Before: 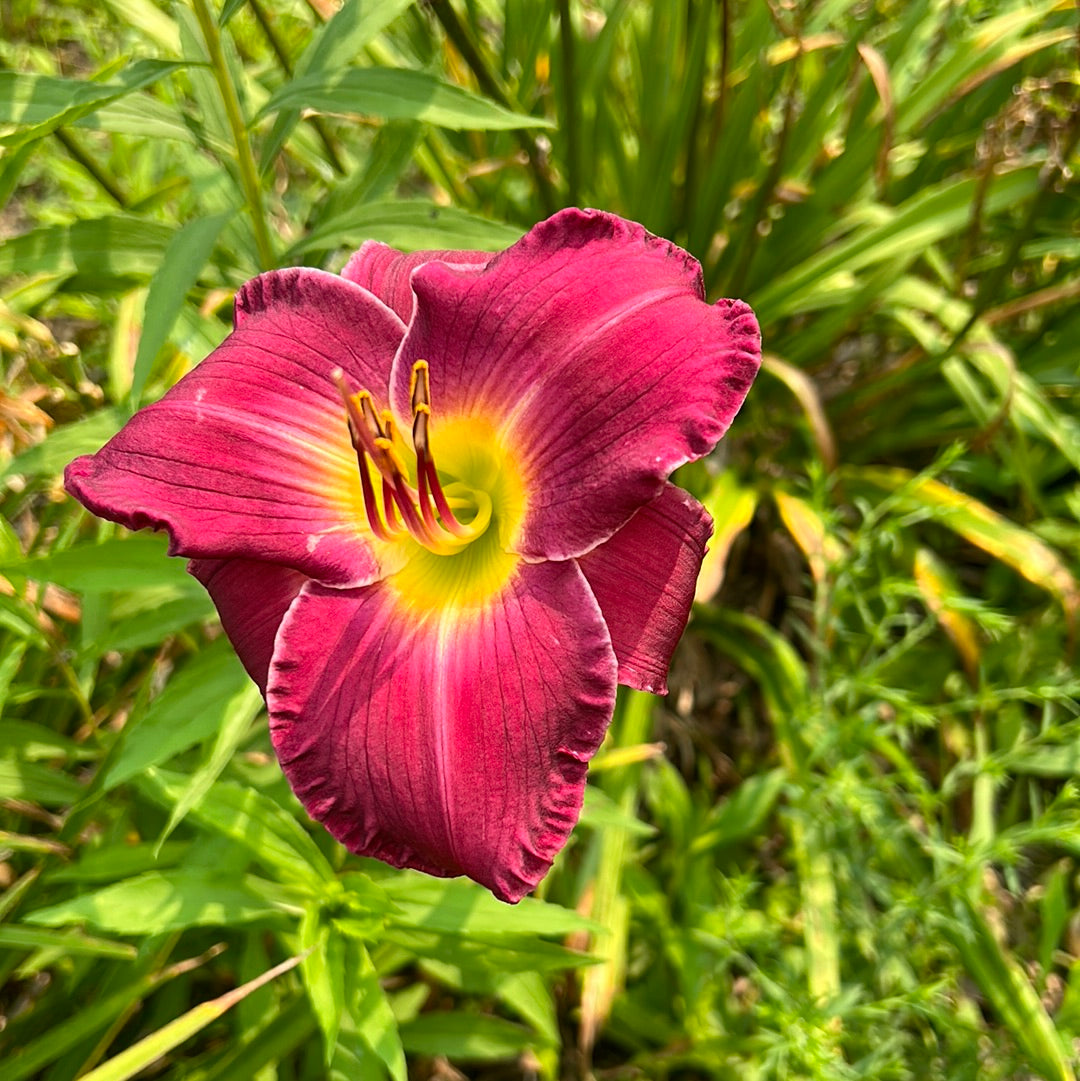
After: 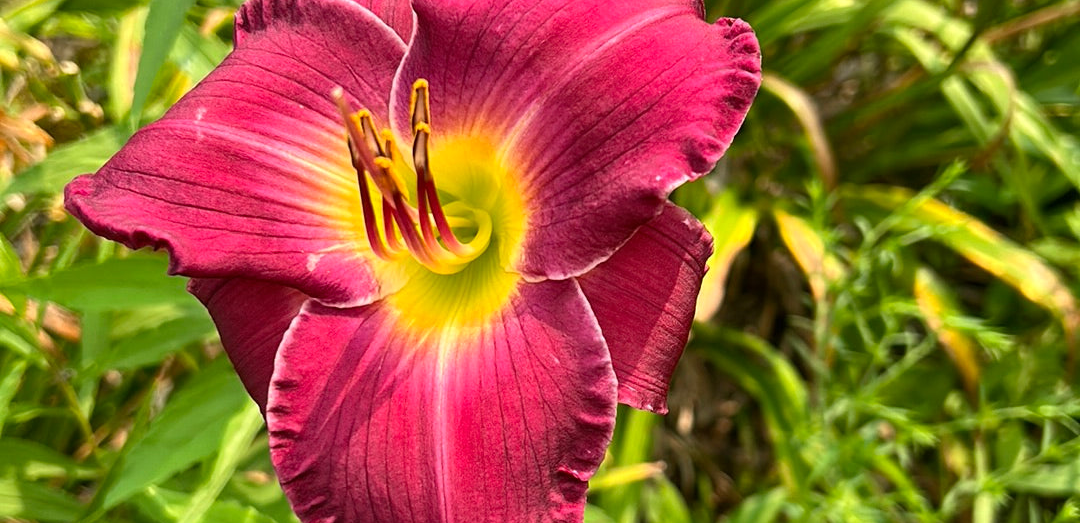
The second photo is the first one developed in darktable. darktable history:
tone equalizer: on, module defaults
crop and rotate: top 26.056%, bottom 25.543%
